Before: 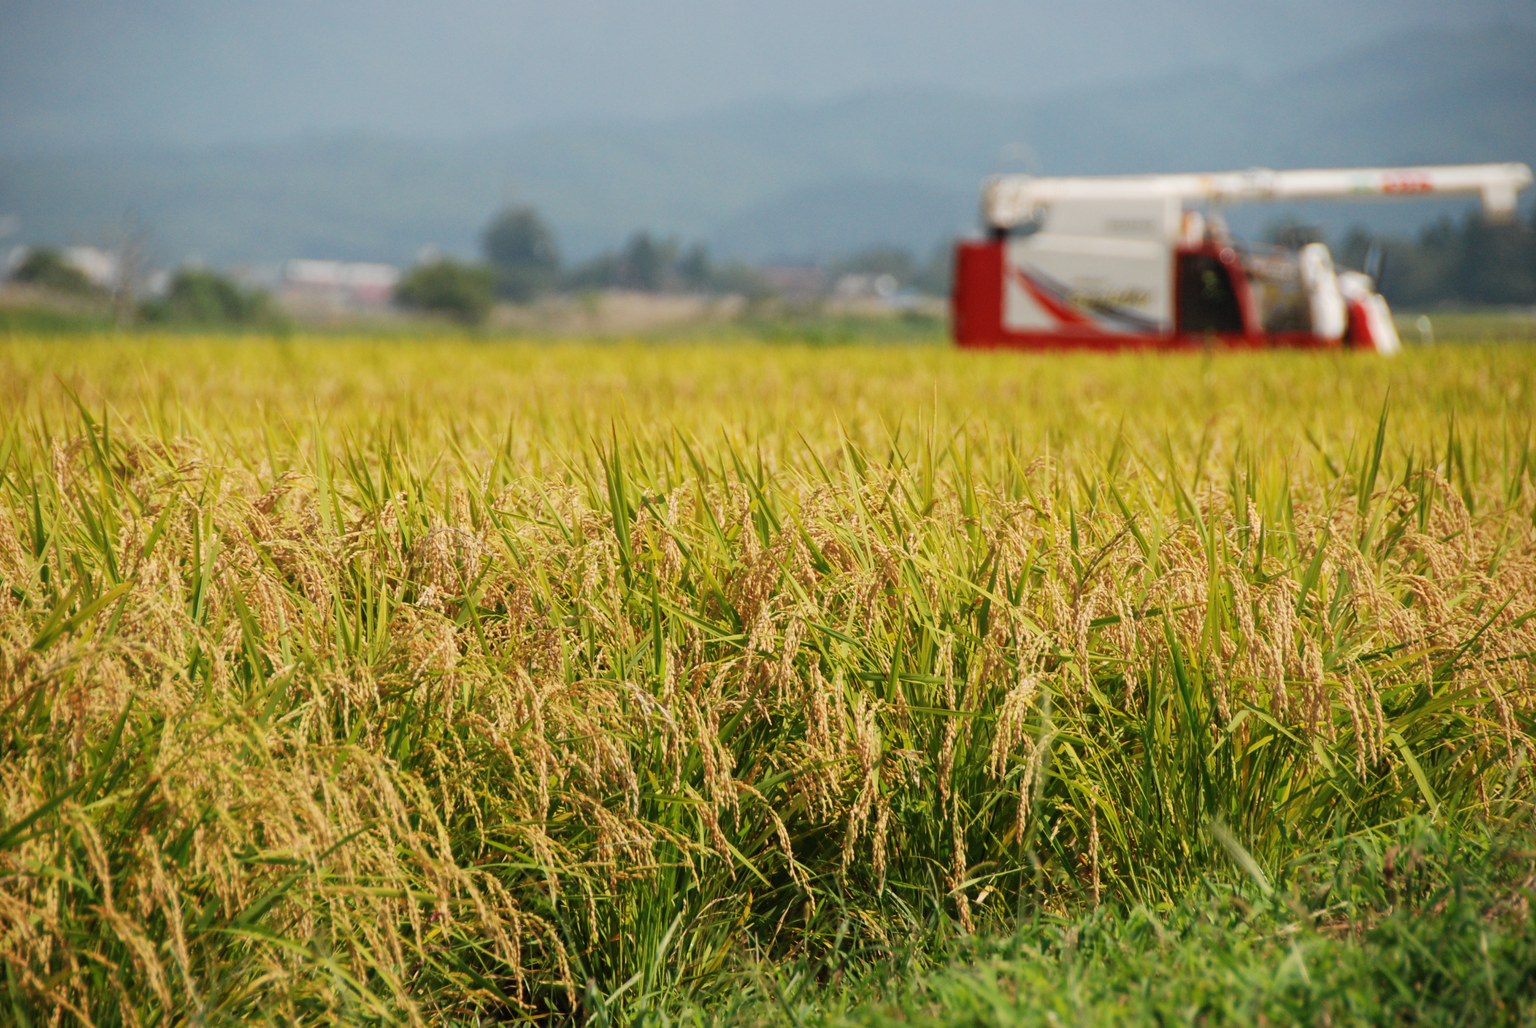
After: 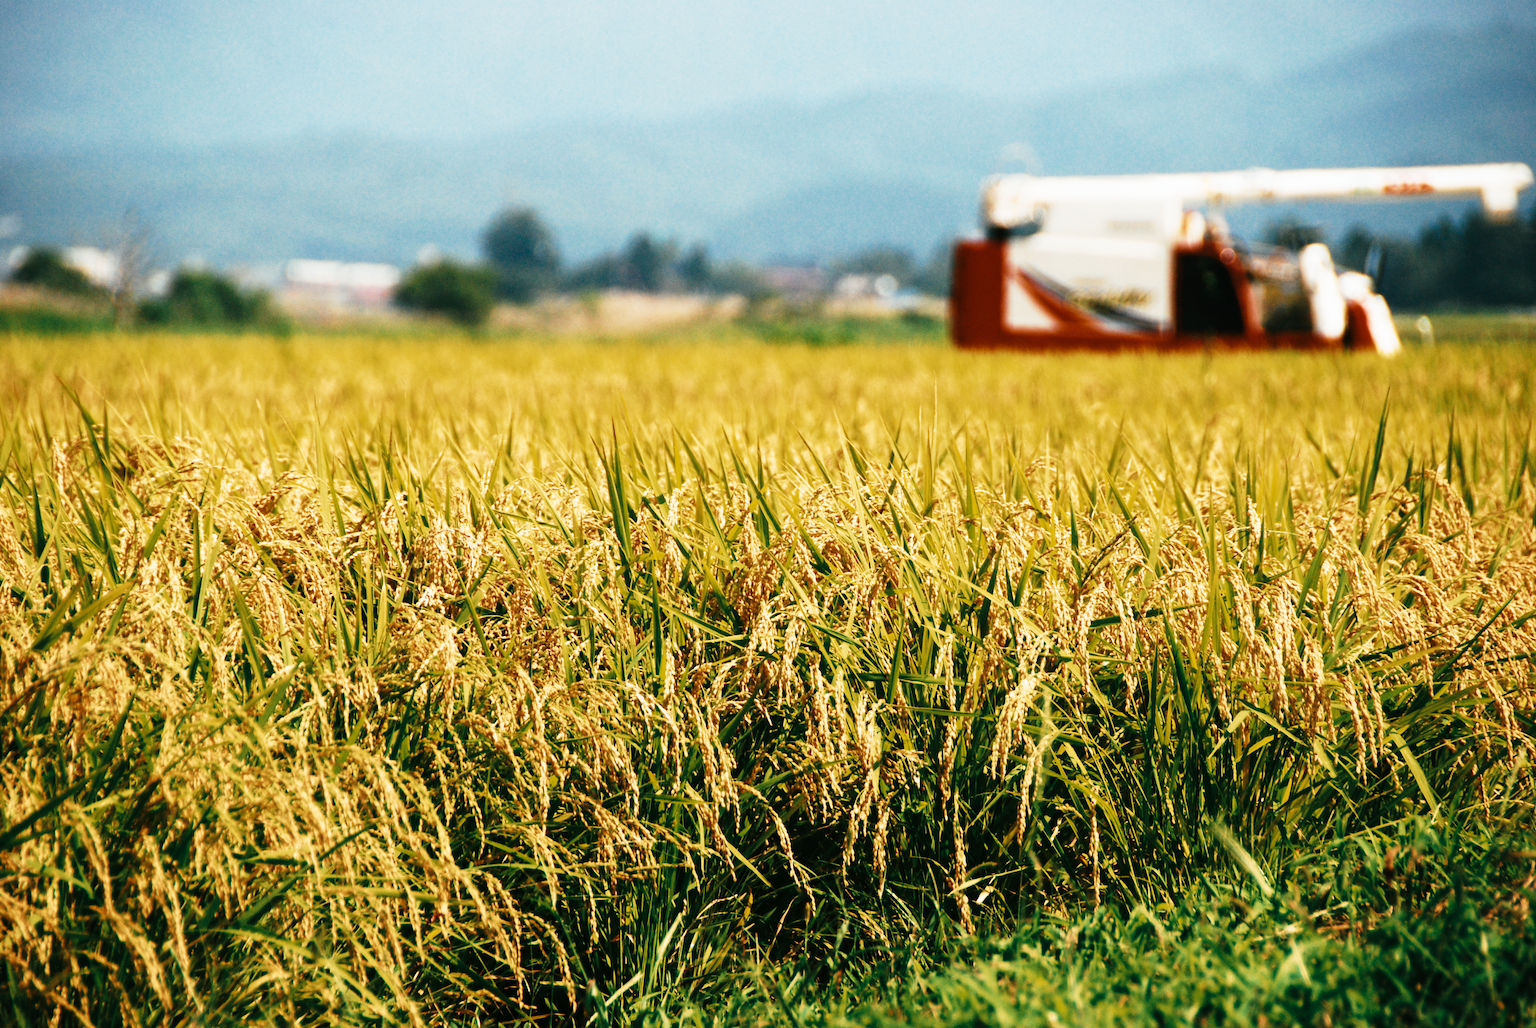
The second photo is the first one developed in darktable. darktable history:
tone curve: curves: ch0 [(0, 0) (0.003, 0.003) (0.011, 0.006) (0.025, 0.01) (0.044, 0.016) (0.069, 0.02) (0.1, 0.025) (0.136, 0.034) (0.177, 0.051) (0.224, 0.08) (0.277, 0.131) (0.335, 0.209) (0.399, 0.328) (0.468, 0.47) (0.543, 0.629) (0.623, 0.788) (0.709, 0.903) (0.801, 0.965) (0.898, 0.989) (1, 1)], preserve colors none
color look up table: target L [98.72, 84.75, 78.68, 55.08, 66.27, 64.54, 74.98, 47.56, 56.59, 55.3, 46.69, 37.77, 27.64, 200.02, 77.26, 58.29, 62.92, 50.2, 41.04, 51.7, 38.23, 40.37, 36.43, 33.94, 15.22, 84.41, 76.72, 47.82, 58.17, 50.04, 55.43, 40.7, 36.53, 35.83, 35.05, 33.89, 27.62, 33.57, 24.73, 17.86, 2.953, 54.37, 69.53, 53.68, 67.81, 50.93, 47.2, 43.79, 11.73], target a [0.366, -1.572, -15.73, -15.88, 1.778, -3.928, -4.214, -23.23, -21.97, 1.729, -14.36, -16.05, -20.31, 0, 4.344, 6.765, 17.04, 20.71, 34.45, 10.1, 29.61, 11.38, 22.14, 20.74, -1.091, 2.326, 15.78, 38.37, 1.342, 31.86, 14.75, -4.04, 29.63, 21.54, -2.673, 0.58, 23.61, -0.024, 34.88, 2.776, 0.738, -15.41, -19, -15.06, -5.936, -12.4, -10.32, -11.7, -17.58], target b [4.584, 20.69, -9.451, -10.16, 42.16, 40.11, 21.78, 21.46, 11.49, 33.03, -3.512, 9.752, 13.17, 0, 17.67, 35.59, 1.729, 31.25, -2.787, 20.59, 32.11, 28.82, 28.99, 35.16, 5.242, -2.741, -12.5, -25.14, -15.9, -15.28, -0.218, -17.04, -12.58, -6.794, -15.58, -18.72, -24.63, -17.71, -34.93, -21.93, 0.264, -10.62, -16.91, -10.78, -1.312, -12.03, -11.5, -6.89, 0.46], num patches 49
